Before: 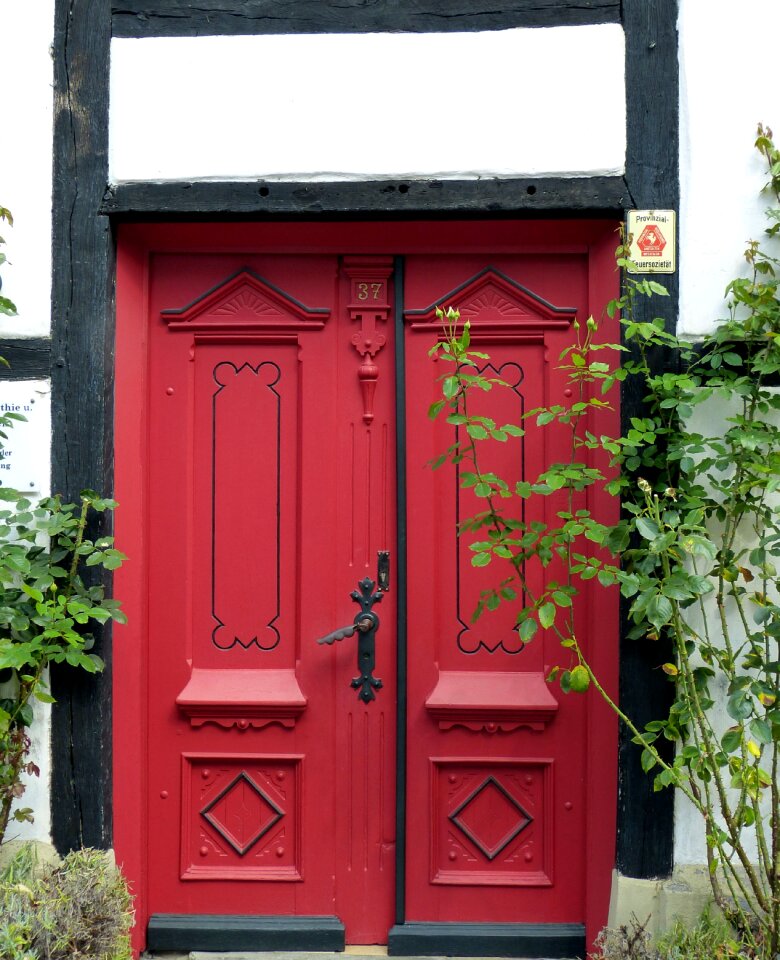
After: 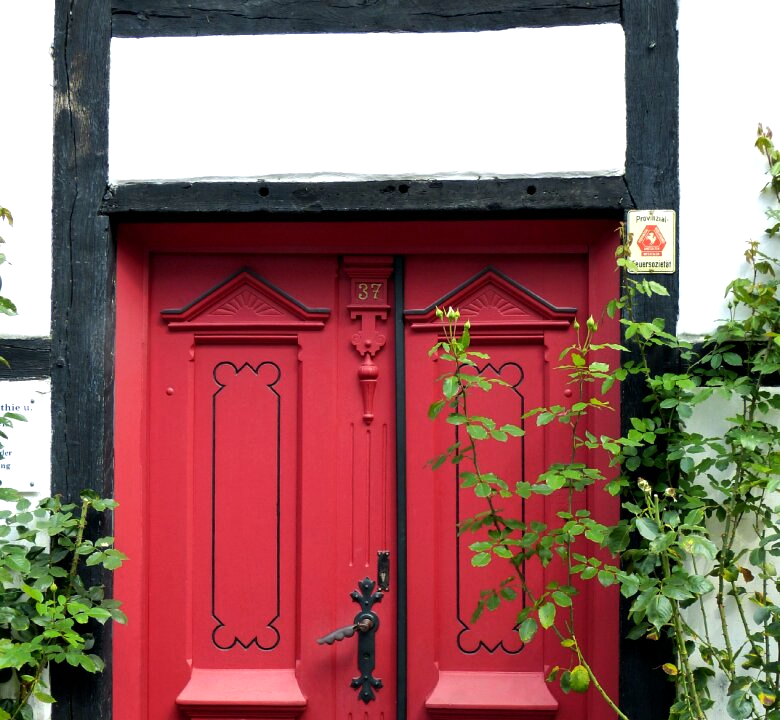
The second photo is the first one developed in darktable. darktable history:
tone equalizer: -8 EV -0.452 EV, -7 EV -0.382 EV, -6 EV -0.314 EV, -5 EV -0.229 EV, -3 EV 0.236 EV, -2 EV 0.32 EV, -1 EV 0.368 EV, +0 EV 0.437 EV, edges refinement/feathering 500, mask exposure compensation -1.57 EV, preserve details no
crop: bottom 24.991%
